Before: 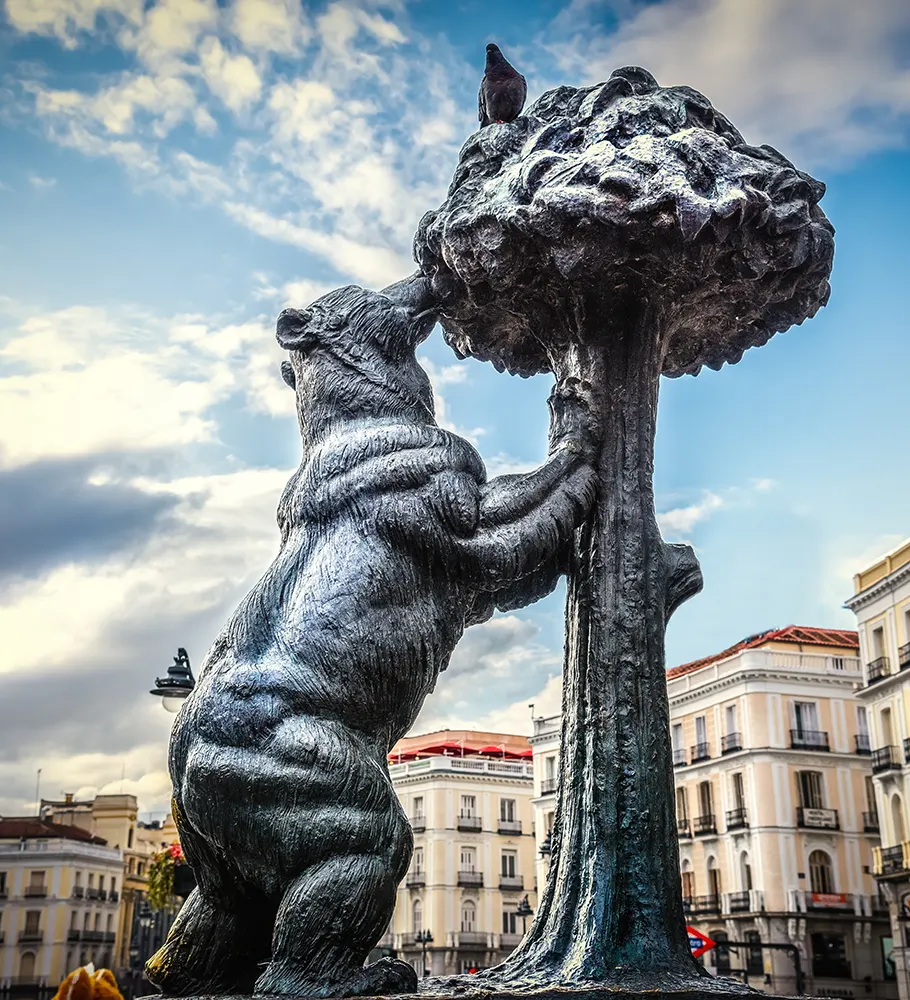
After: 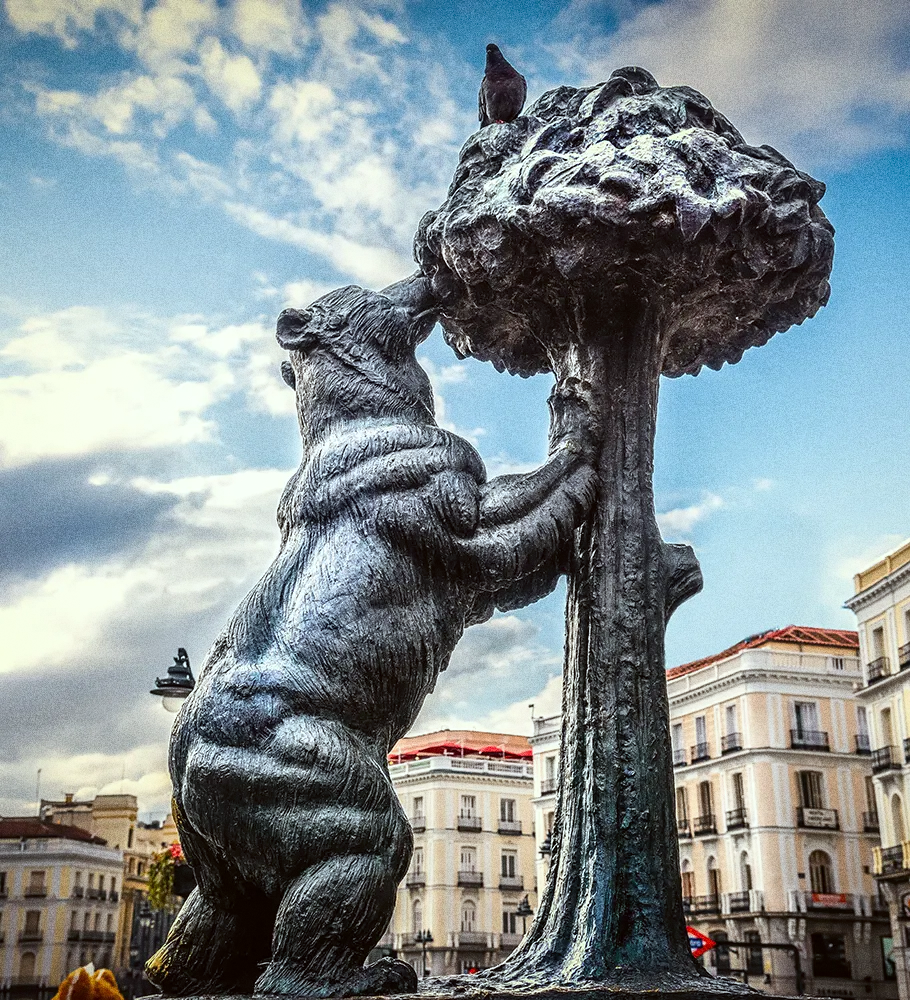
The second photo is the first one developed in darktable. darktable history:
color correction: highlights a* -2.73, highlights b* -2.09, shadows a* 2.41, shadows b* 2.73
grain: coarseness 0.09 ISO, strength 40%
